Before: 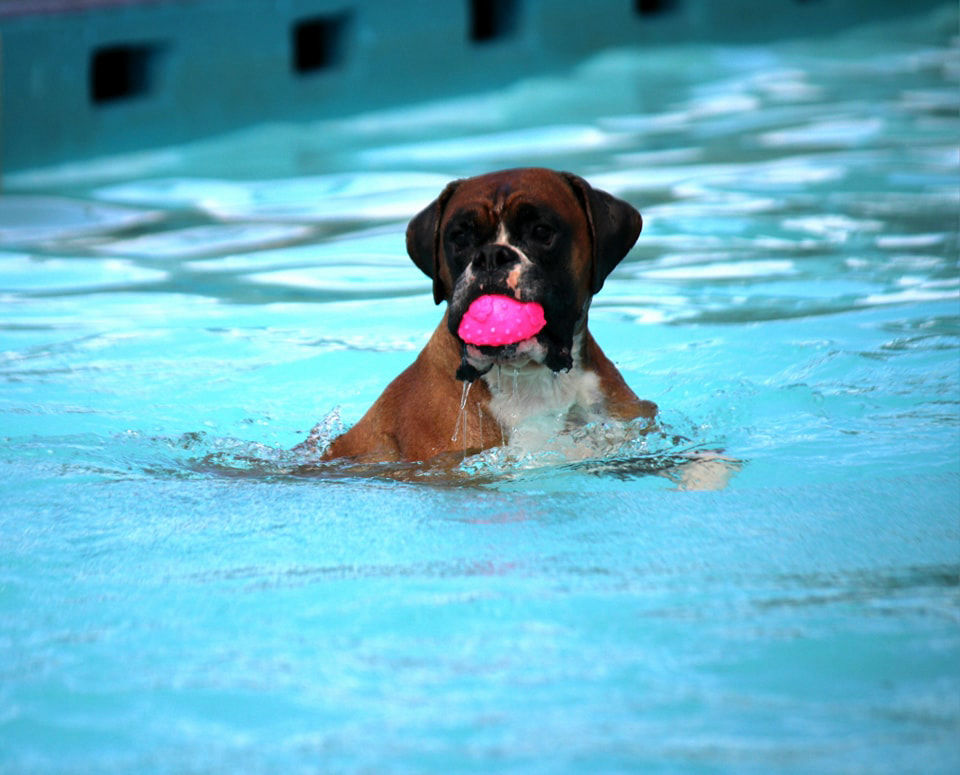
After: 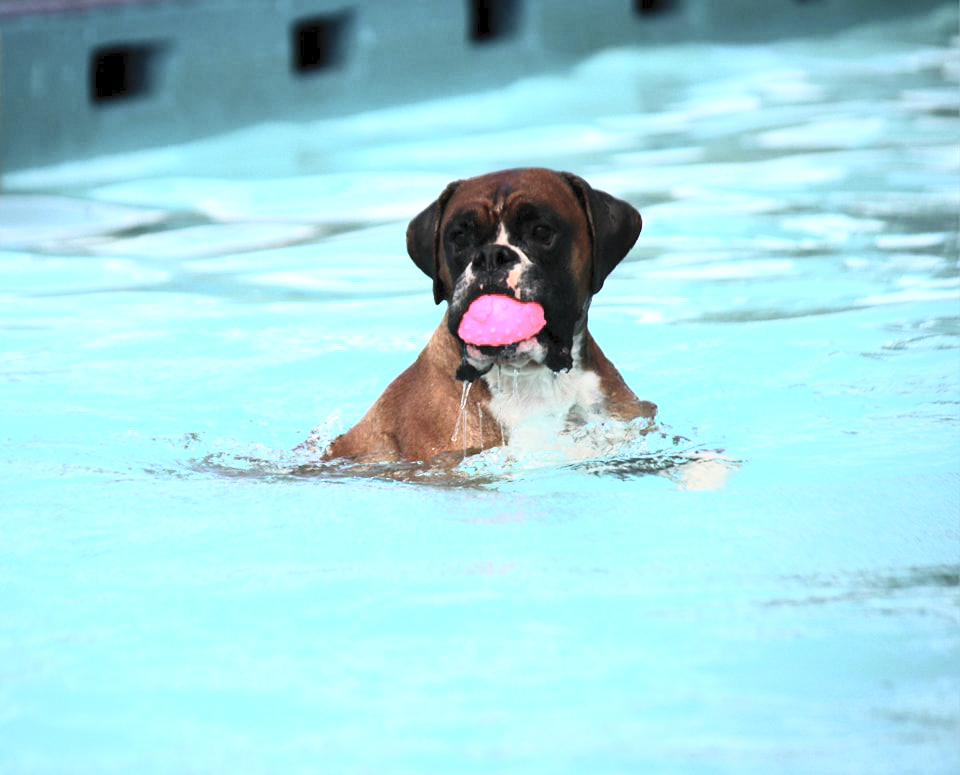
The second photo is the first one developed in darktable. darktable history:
contrast brightness saturation: contrast 0.419, brightness 0.563, saturation -0.203
